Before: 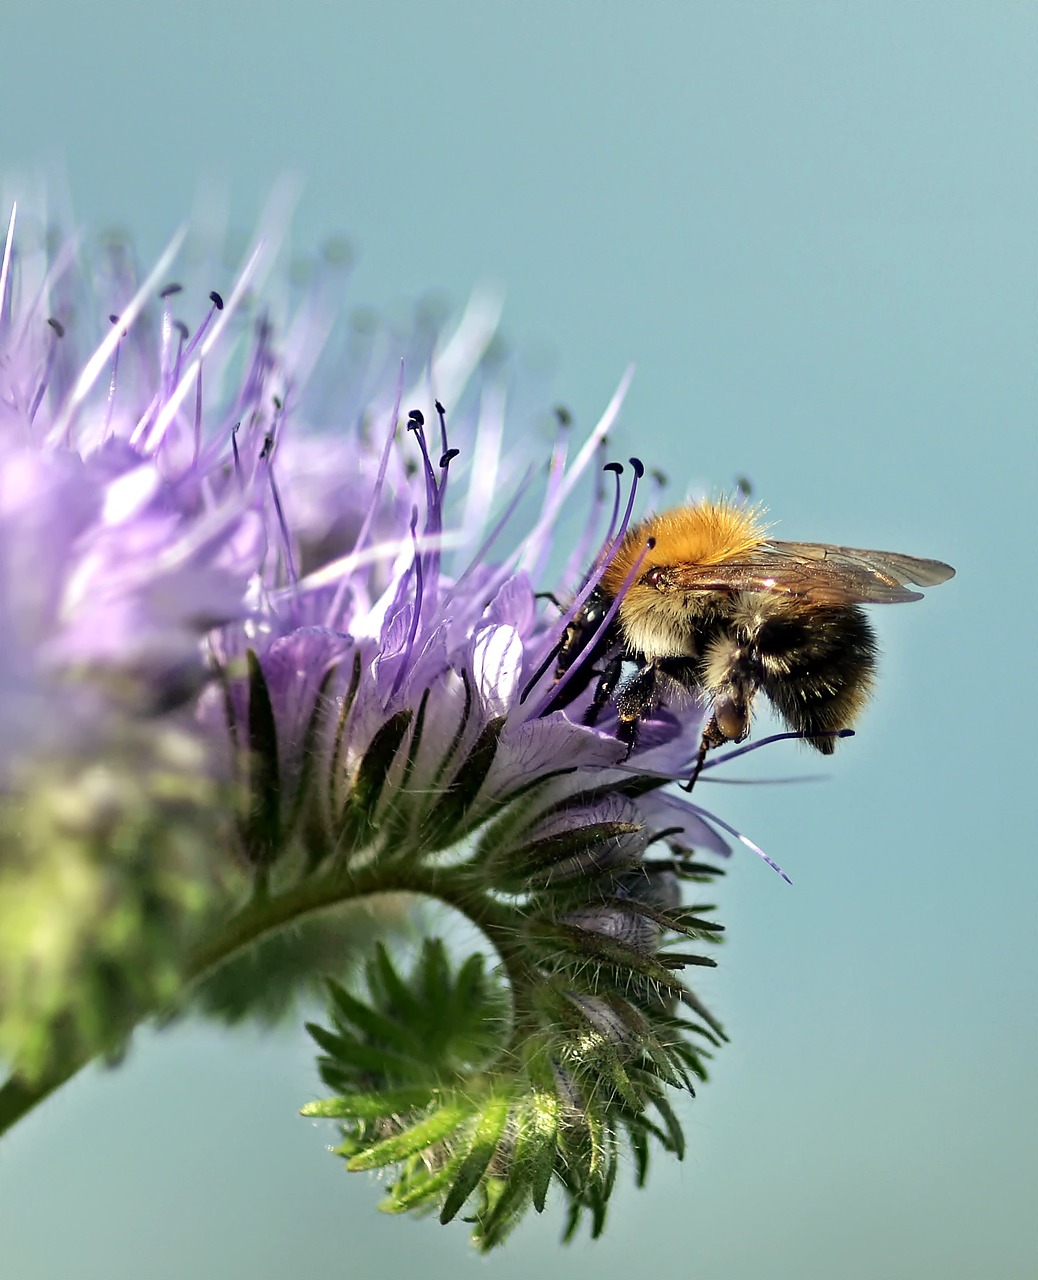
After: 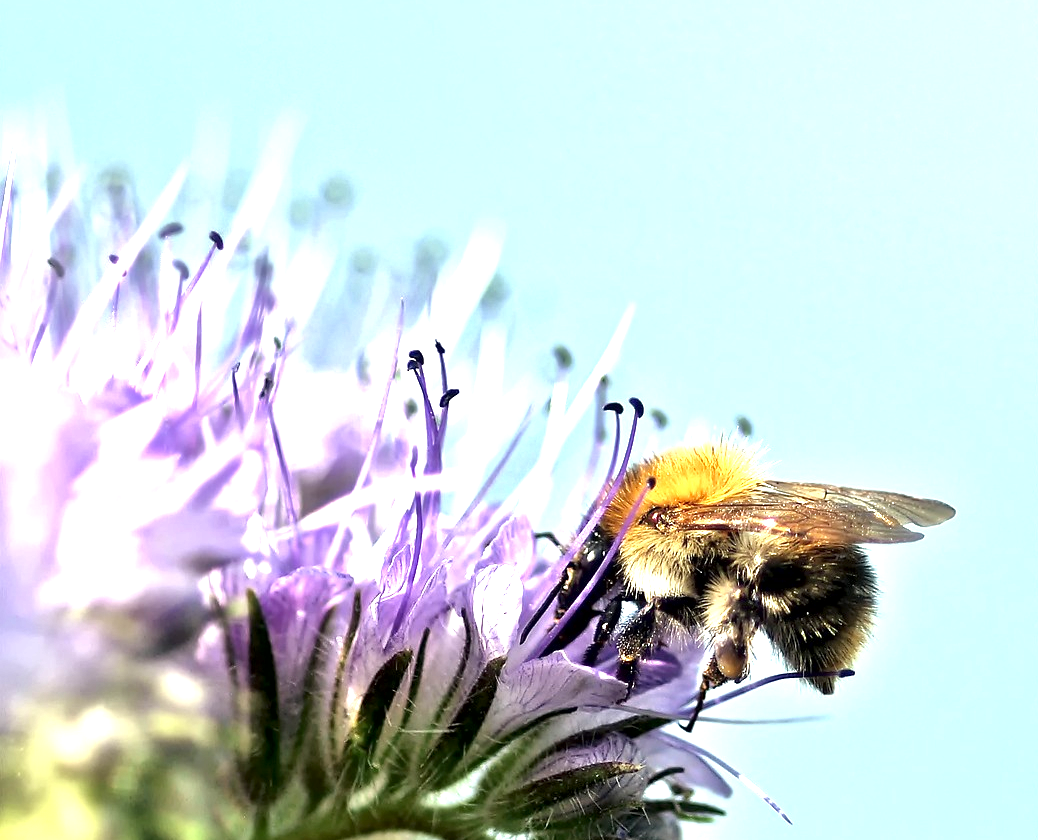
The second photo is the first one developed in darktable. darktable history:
crop and rotate: top 4.763%, bottom 29.545%
local contrast: mode bilateral grid, contrast 21, coarseness 49, detail 178%, midtone range 0.2
exposure: black level correction 0, exposure 1.2 EV, compensate highlight preservation false
